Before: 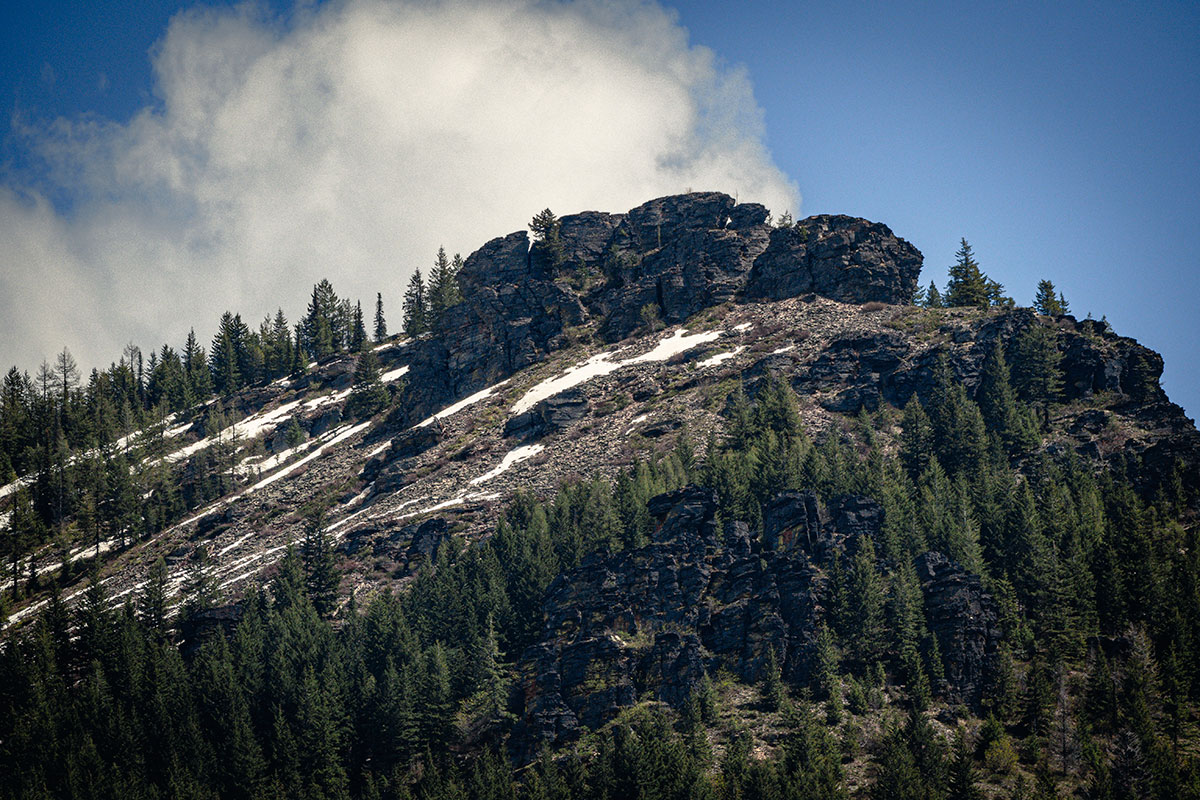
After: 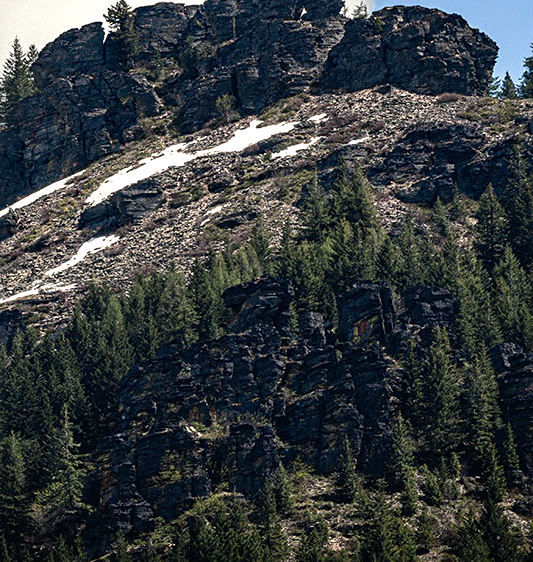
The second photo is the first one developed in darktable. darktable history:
crop: left 35.432%, top 26.233%, right 20.145%, bottom 3.432%
sharpen: amount 0.2
tone equalizer: -8 EV -0.417 EV, -7 EV -0.389 EV, -6 EV -0.333 EV, -5 EV -0.222 EV, -3 EV 0.222 EV, -2 EV 0.333 EV, -1 EV 0.389 EV, +0 EV 0.417 EV, edges refinement/feathering 500, mask exposure compensation -1.57 EV, preserve details no
